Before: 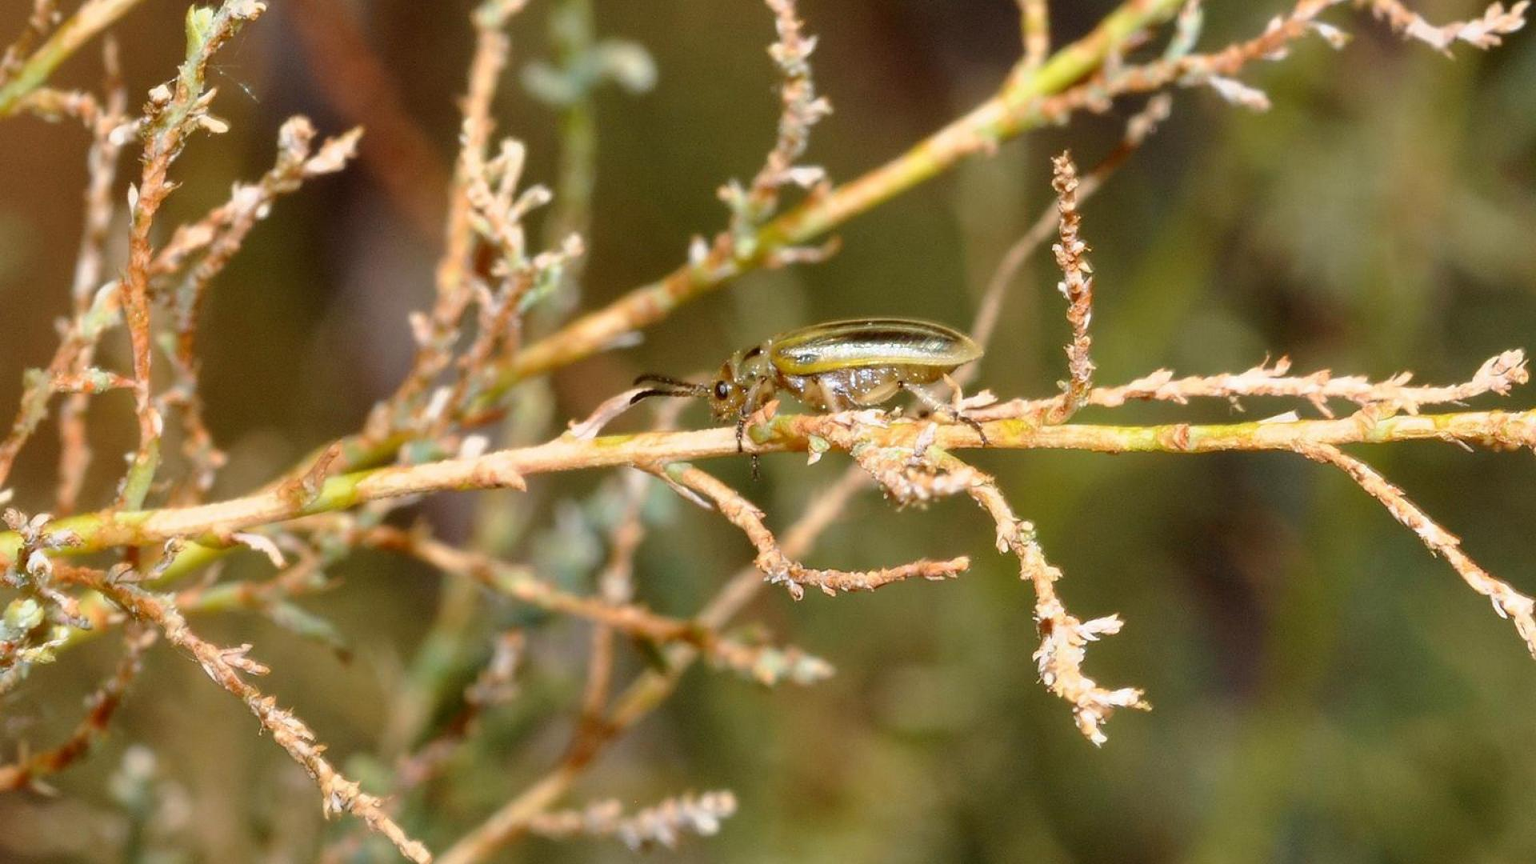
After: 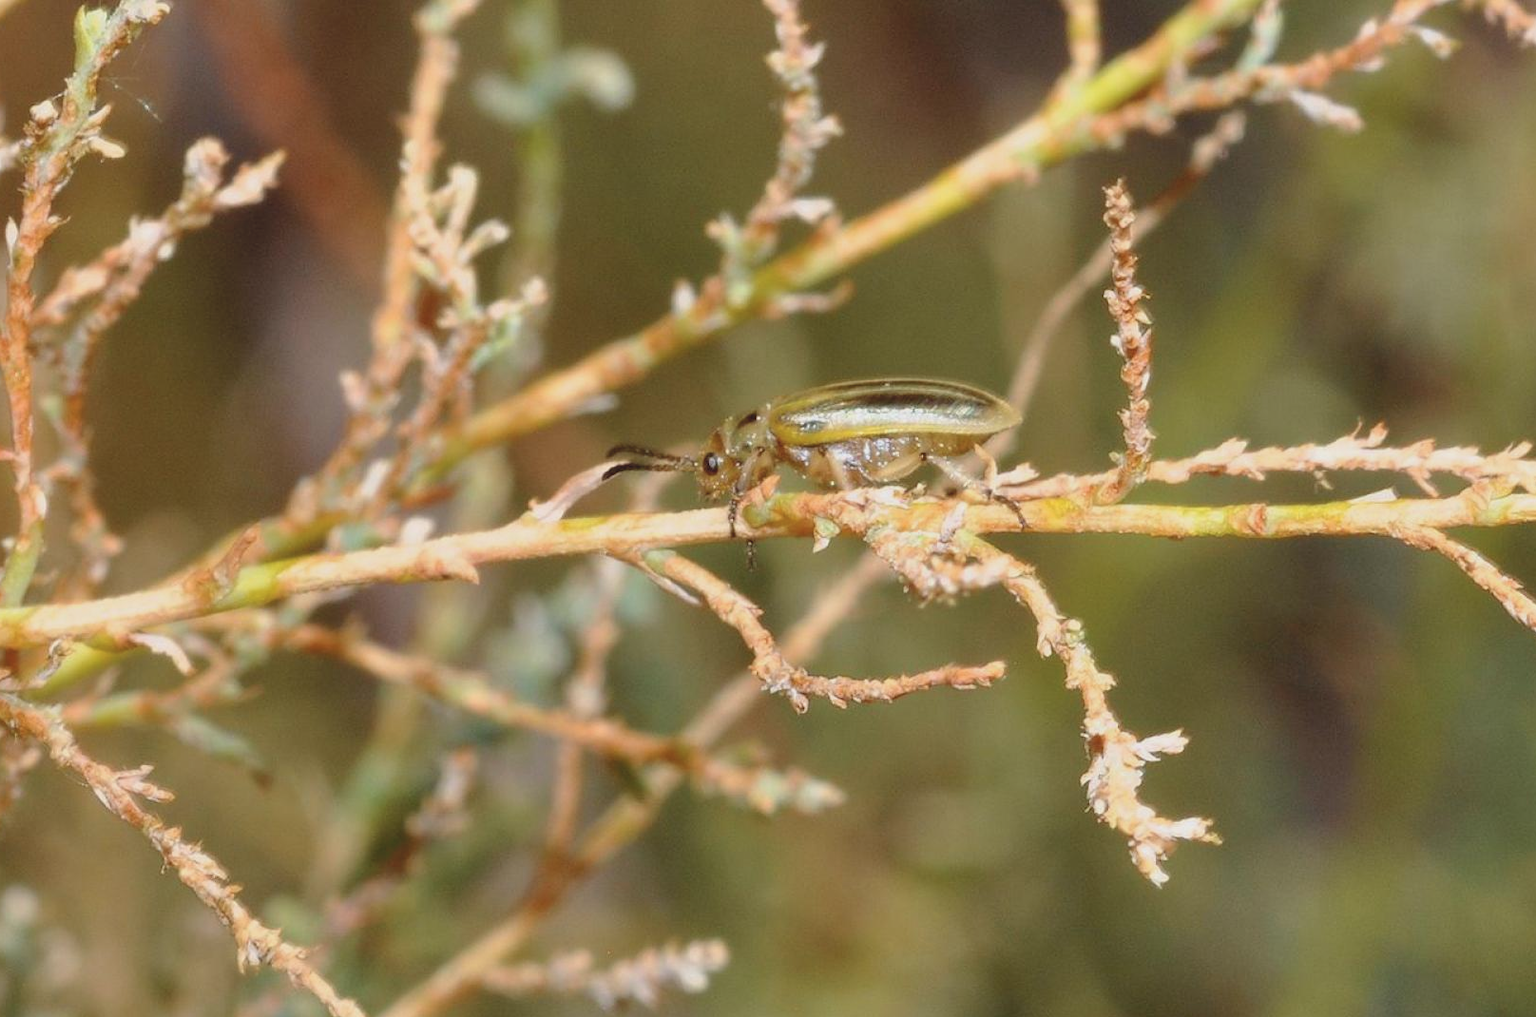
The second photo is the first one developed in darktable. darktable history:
crop: left 8.026%, right 7.374%
contrast brightness saturation: contrast -0.15, brightness 0.05, saturation -0.12
